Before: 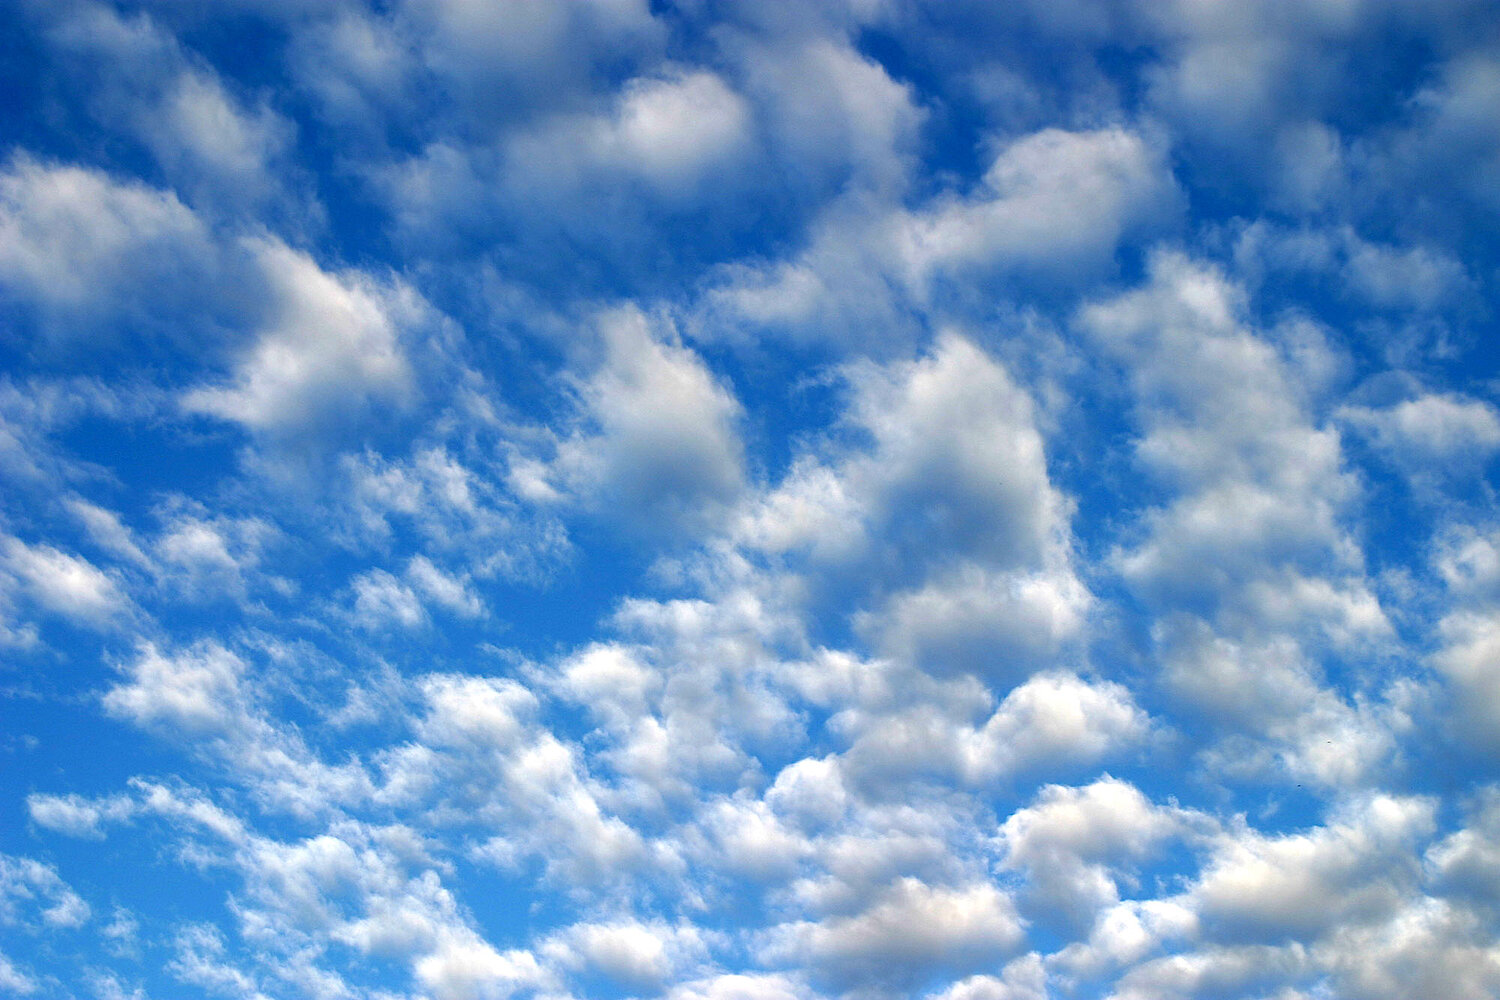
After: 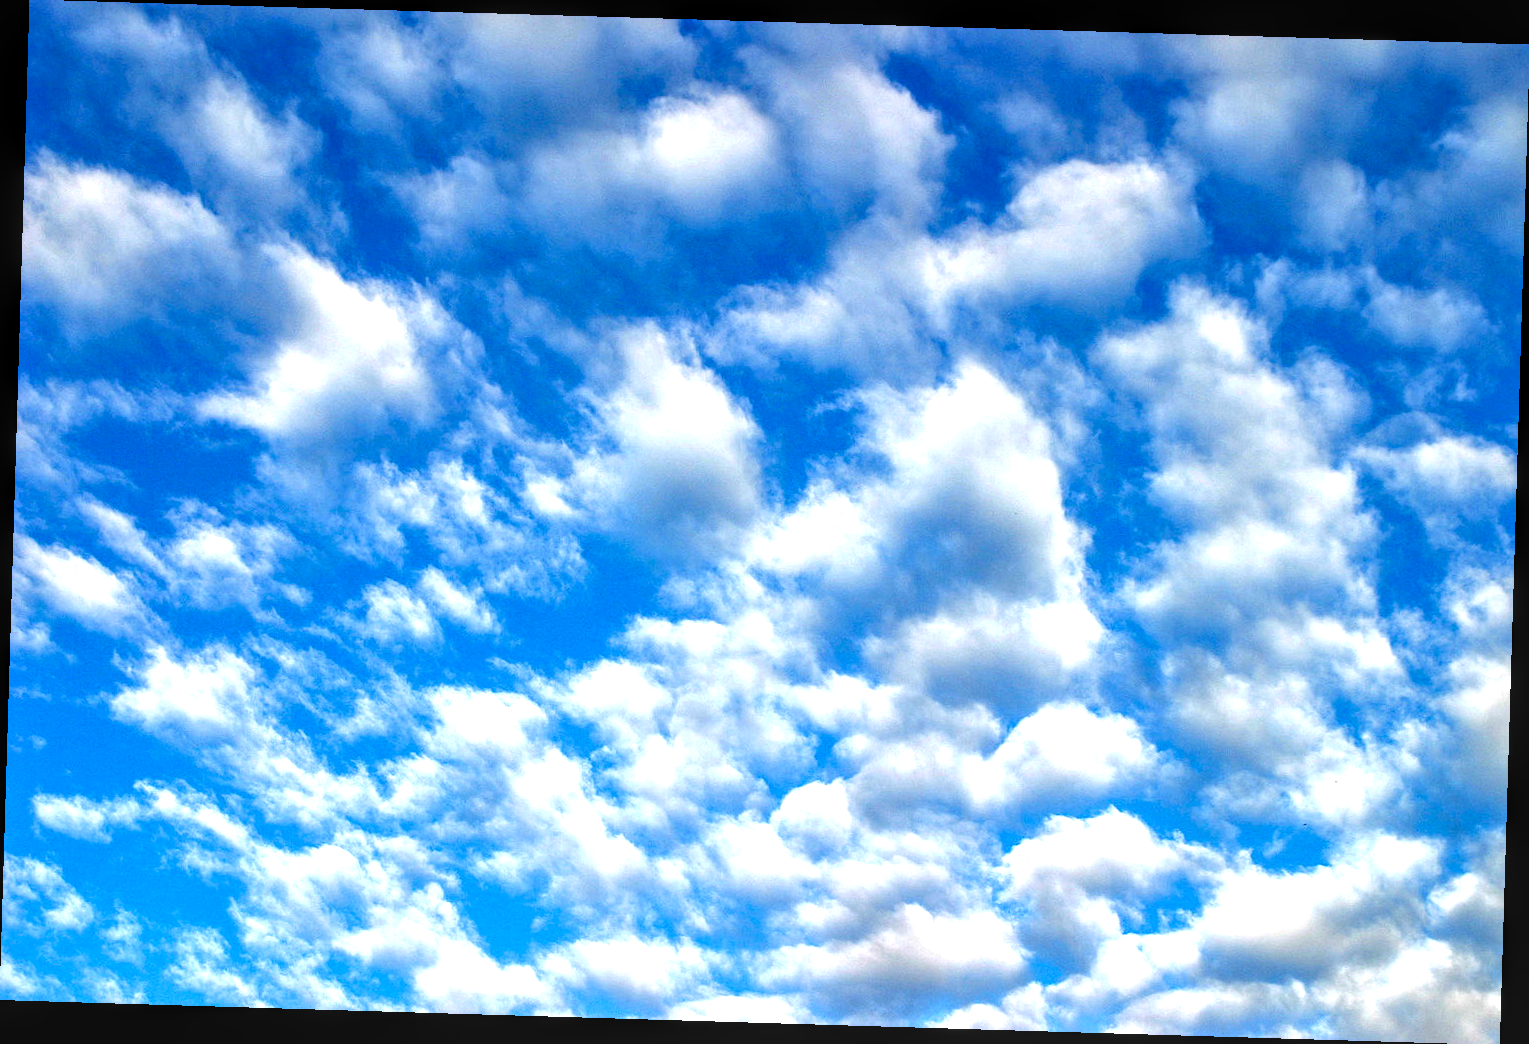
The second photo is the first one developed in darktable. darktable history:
local contrast: detail 130%
levels: levels [0, 0.394, 0.787]
rotate and perspective: rotation 1.72°, automatic cropping off
